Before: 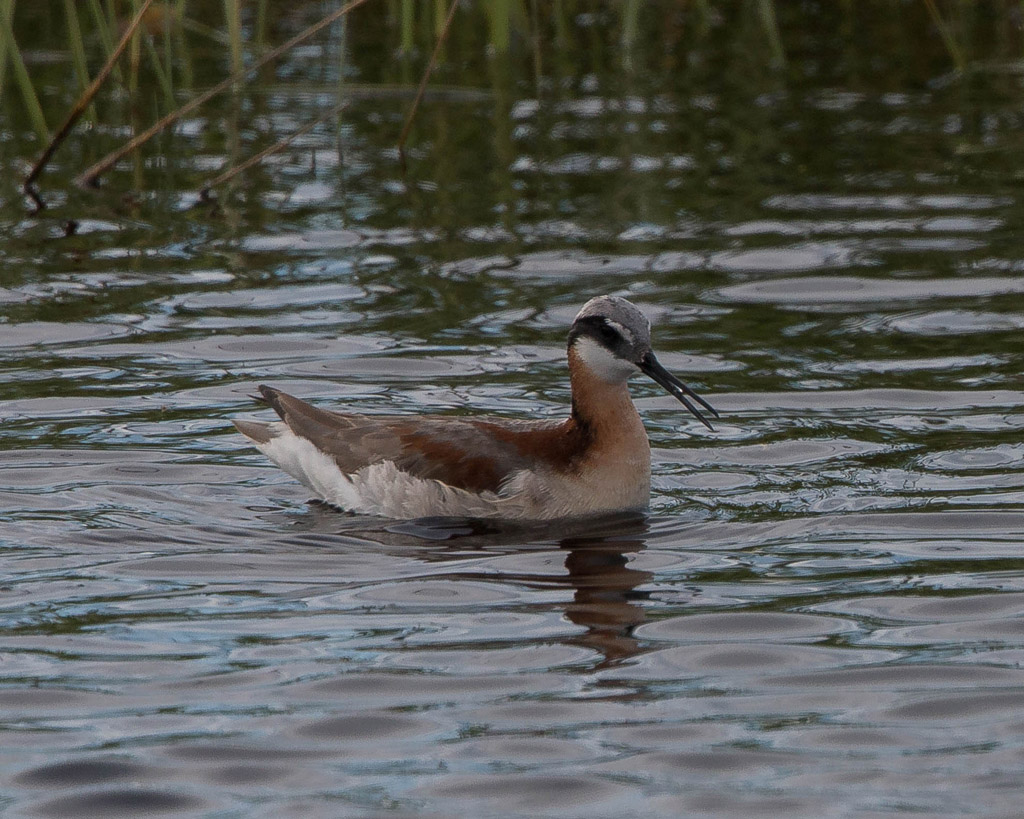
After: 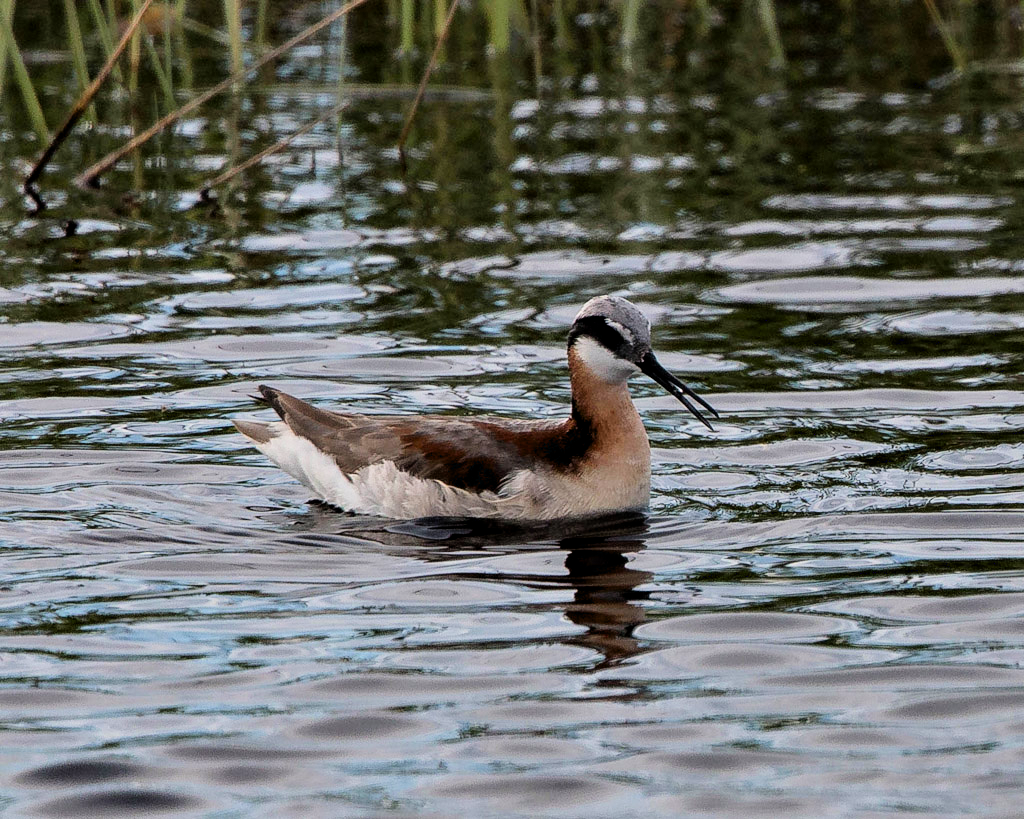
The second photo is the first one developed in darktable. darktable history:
filmic rgb: black relative exposure -7.65 EV, white relative exposure 4.56 EV, hardness 3.61, color science v6 (2022)
exposure: black level correction 0, exposure 0.894 EV, compensate highlight preservation false
contrast equalizer: octaves 7, y [[0.6 ×6], [0.55 ×6], [0 ×6], [0 ×6], [0 ×6]]
